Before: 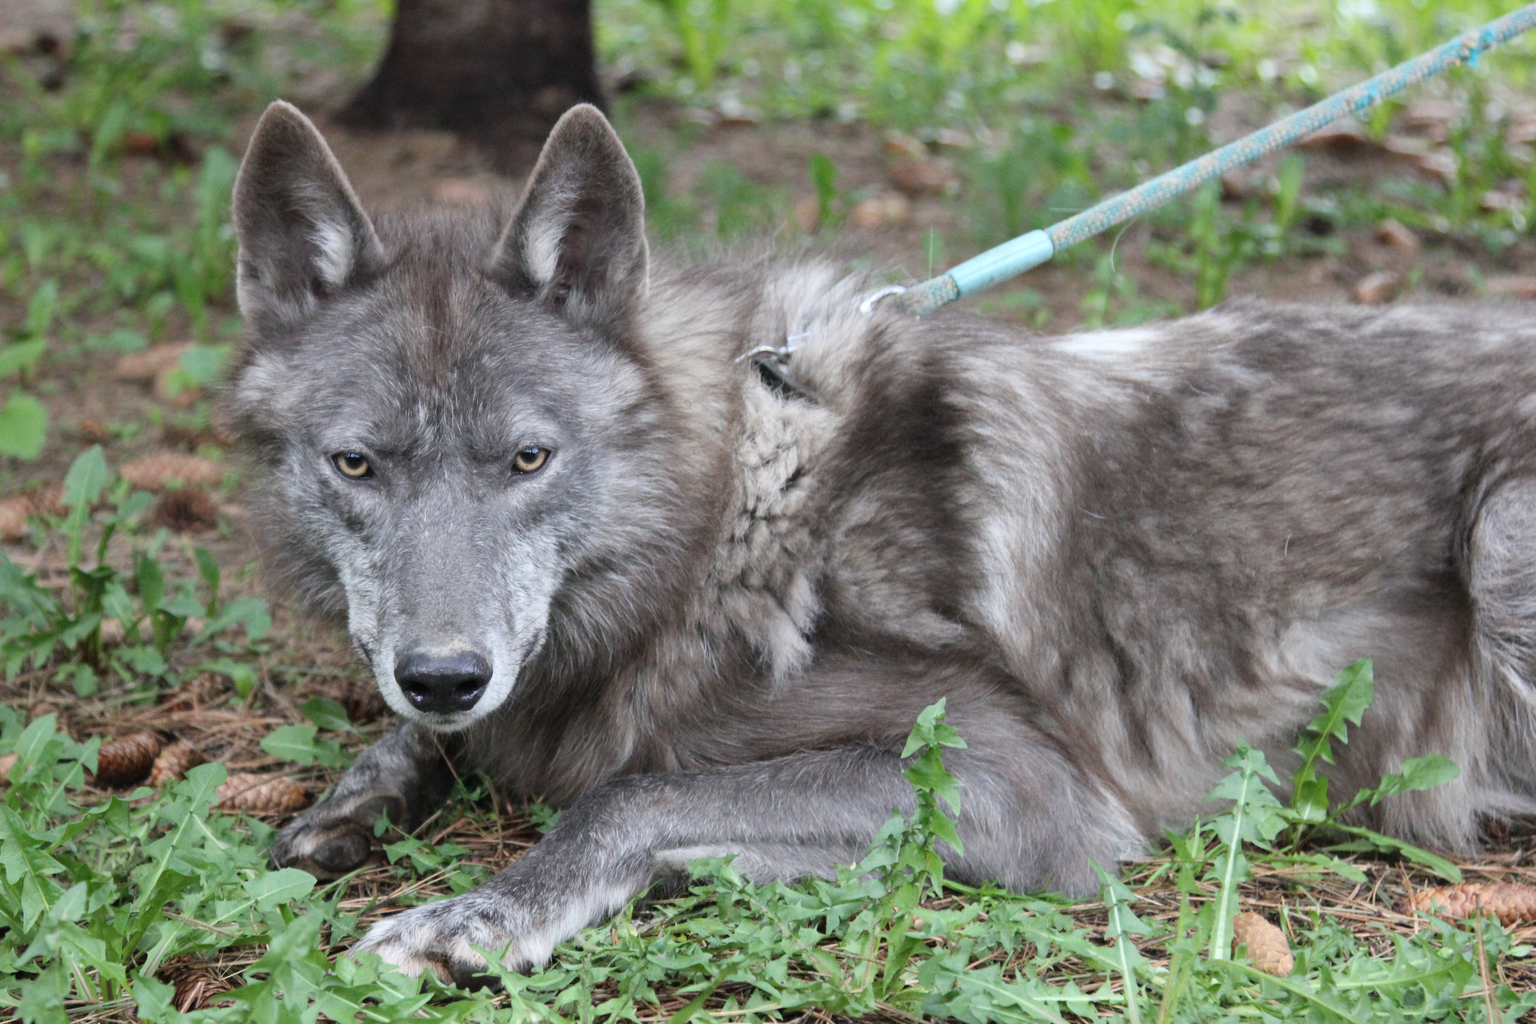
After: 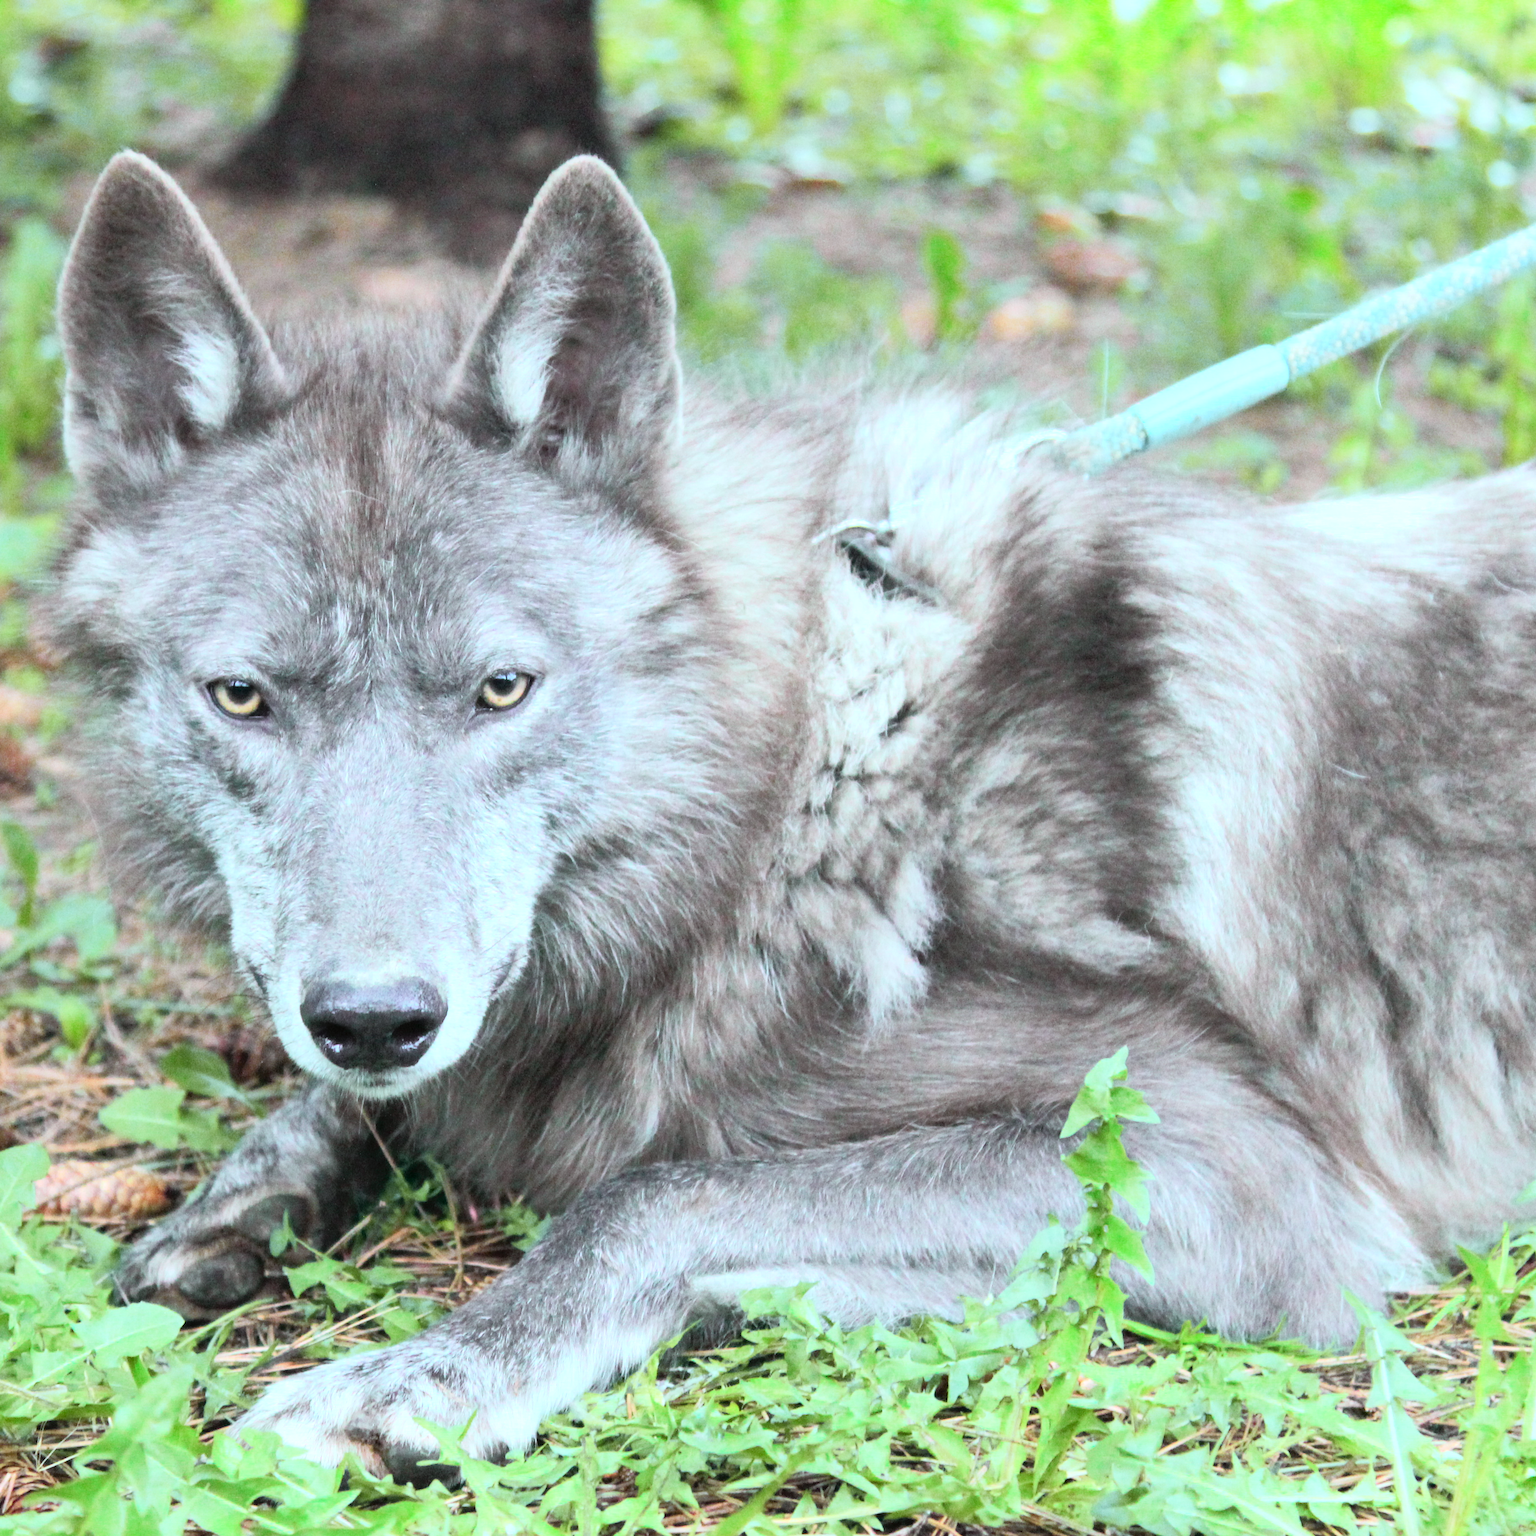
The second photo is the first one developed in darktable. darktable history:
exposure: black level correction 0, exposure 0.7 EV, compensate exposure bias true, compensate highlight preservation false
white balance: red 0.925, blue 1.046
crop and rotate: left 12.673%, right 20.66%
tone curve: curves: ch0 [(0, 0.005) (0.103, 0.097) (0.18, 0.22) (0.4, 0.485) (0.5, 0.612) (0.668, 0.787) (0.823, 0.894) (1, 0.971)]; ch1 [(0, 0) (0.172, 0.123) (0.324, 0.253) (0.396, 0.388) (0.478, 0.461) (0.499, 0.498) (0.522, 0.528) (0.609, 0.686) (0.704, 0.818) (1, 1)]; ch2 [(0, 0) (0.411, 0.424) (0.496, 0.501) (0.515, 0.514) (0.555, 0.585) (0.641, 0.69) (1, 1)], color space Lab, independent channels, preserve colors none
